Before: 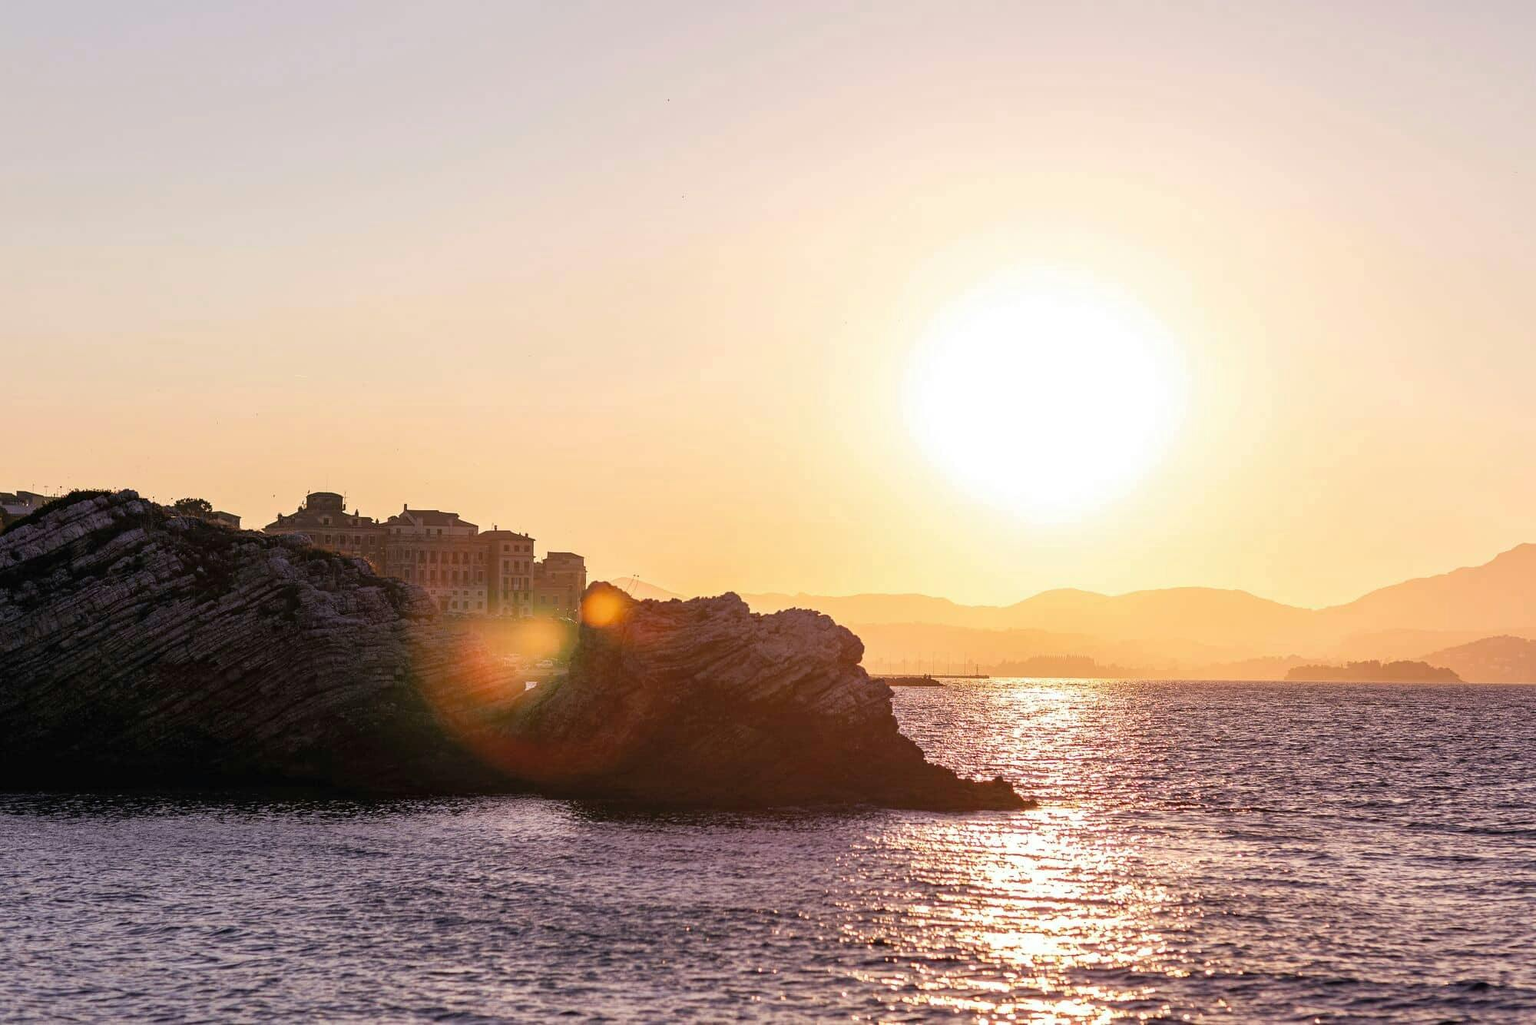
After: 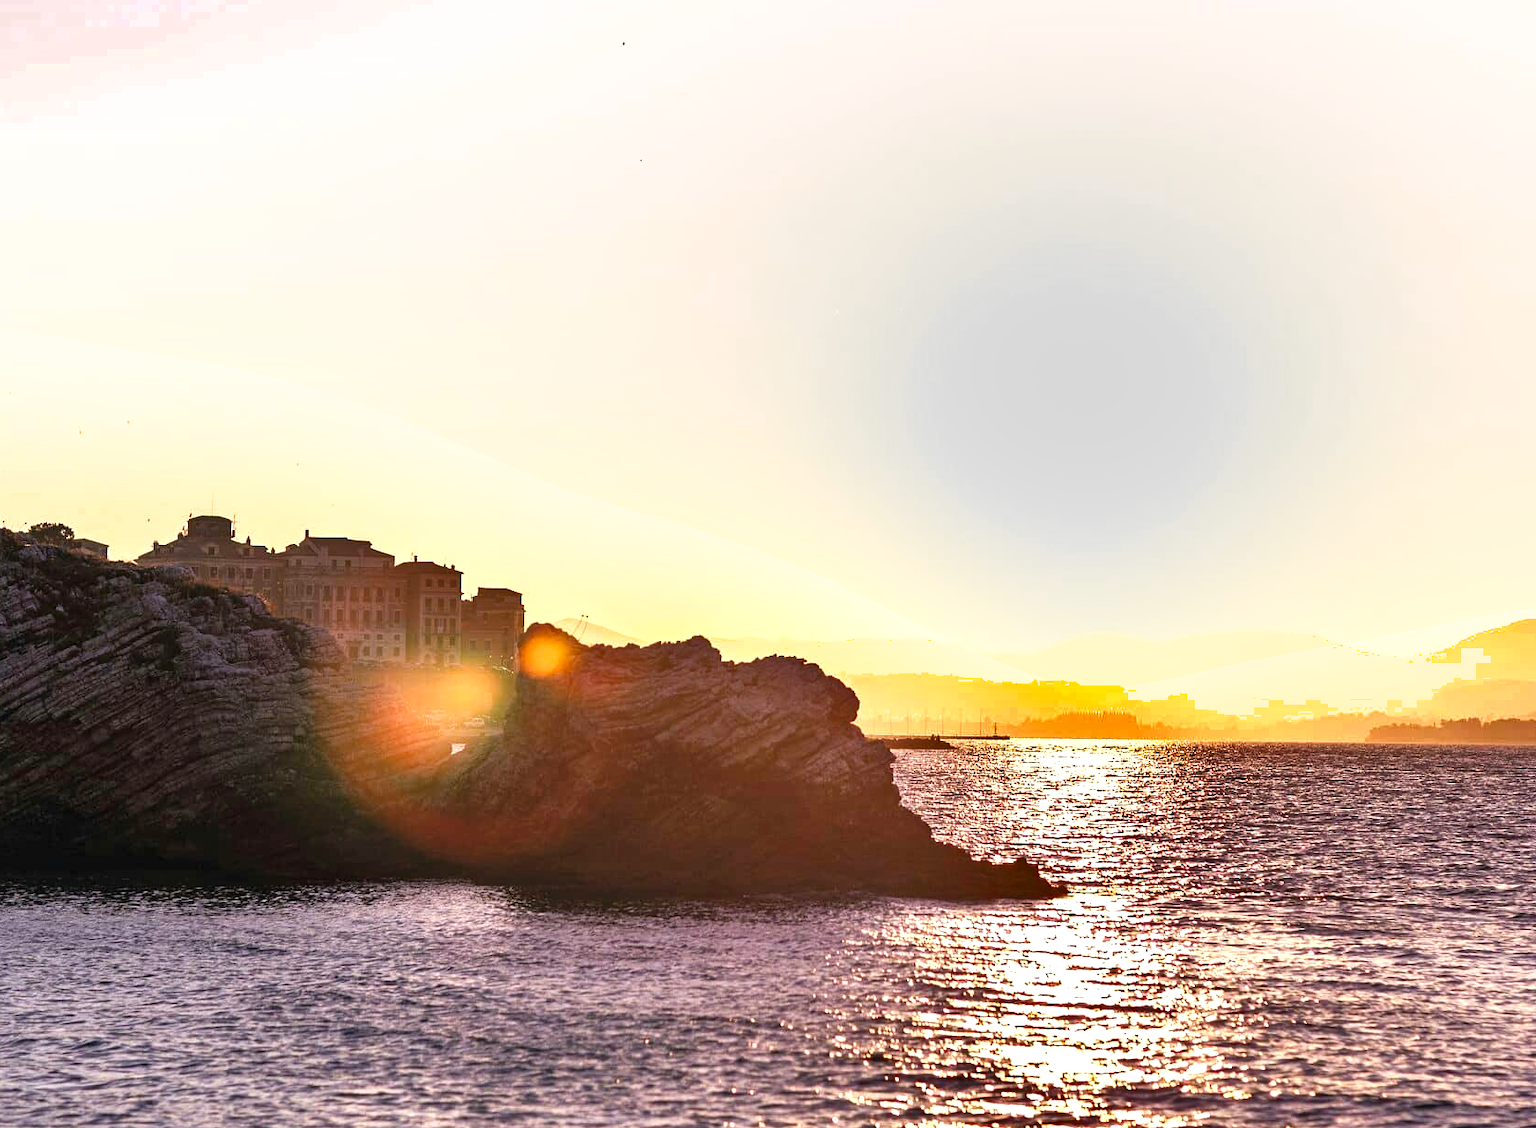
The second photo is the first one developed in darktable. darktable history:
shadows and highlights: shadows 30.61, highlights -63.27, soften with gaussian
crop: left 9.827%, top 6.257%, right 7.091%, bottom 2.235%
exposure: black level correction 0, exposure 0.699 EV, compensate exposure bias true, compensate highlight preservation false
